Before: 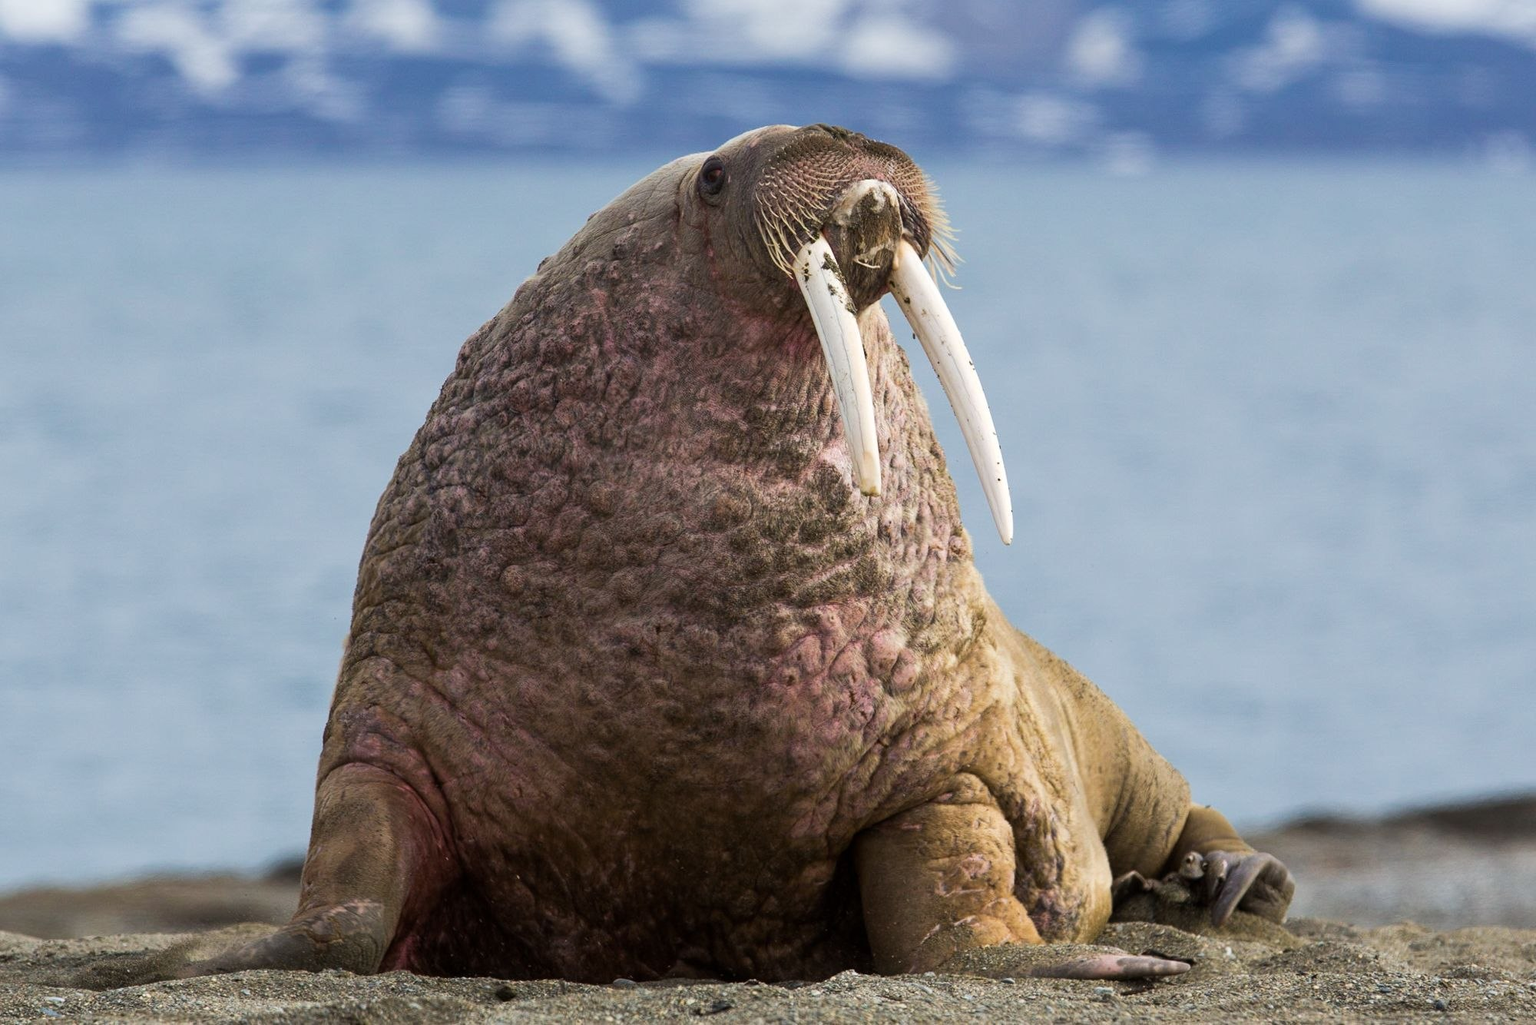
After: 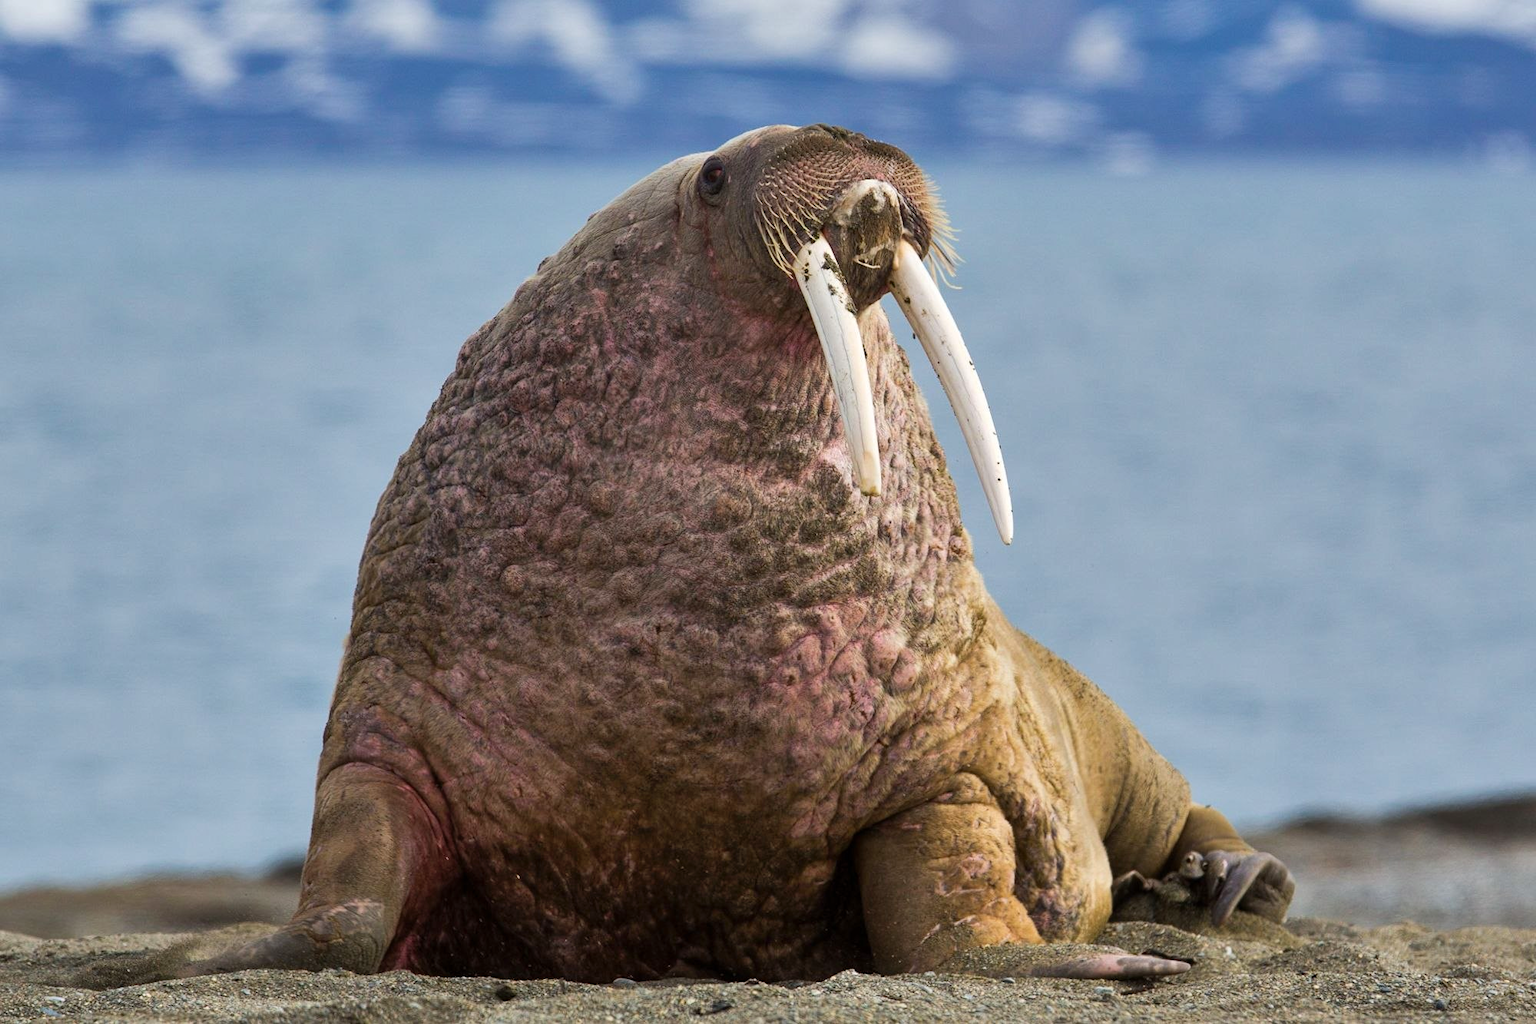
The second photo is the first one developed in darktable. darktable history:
shadows and highlights: low approximation 0.01, soften with gaussian
color correction: highlights b* 0.053, saturation 1.12
